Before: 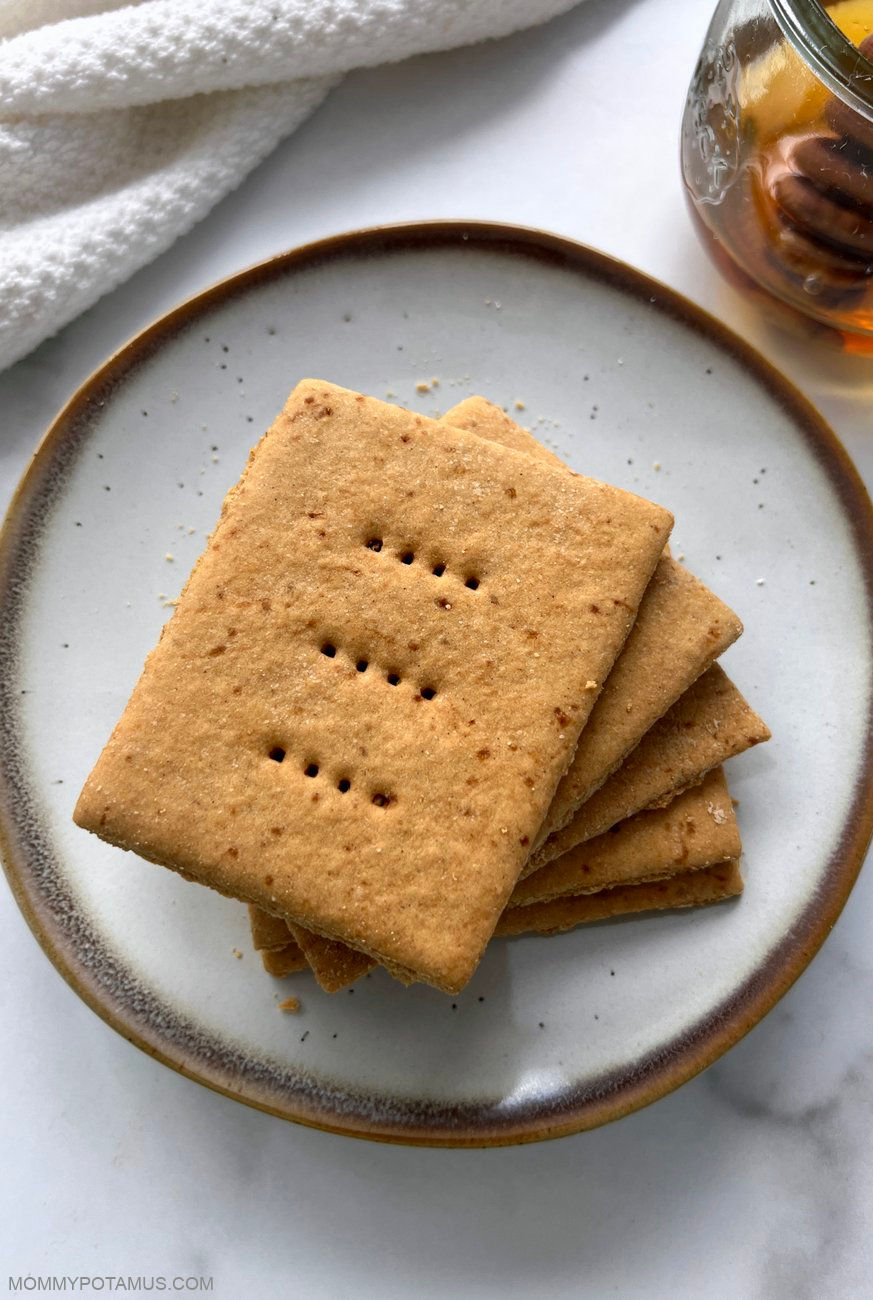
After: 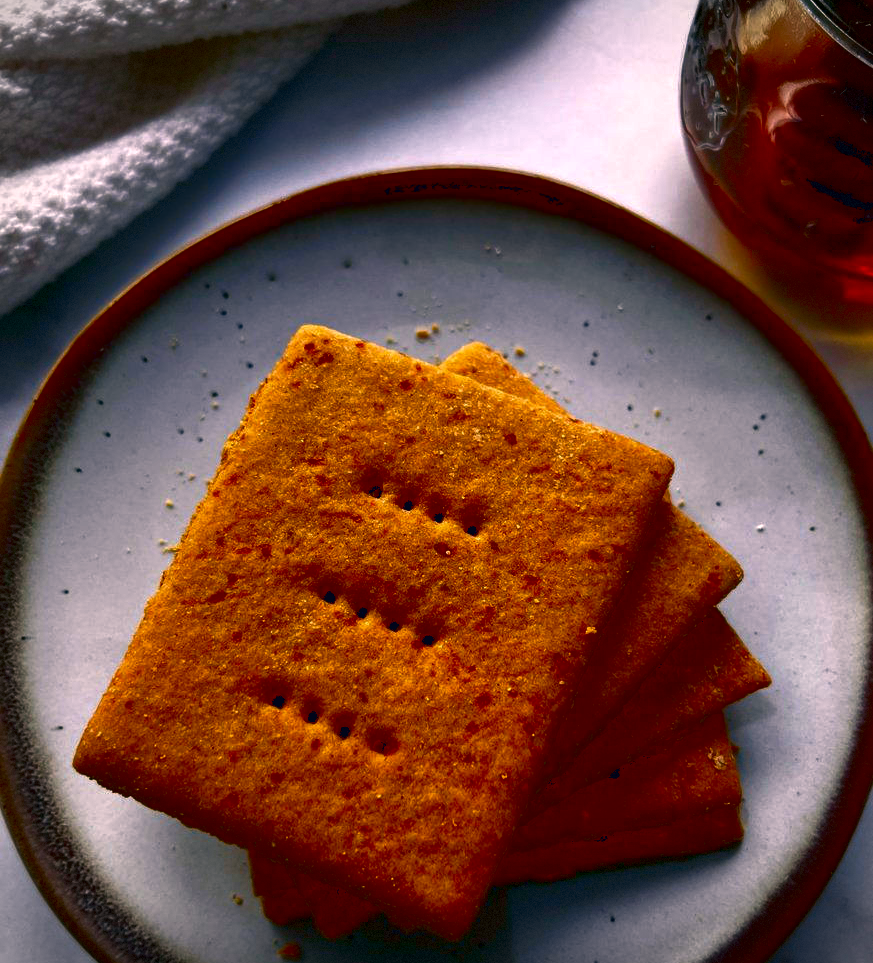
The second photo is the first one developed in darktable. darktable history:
crop: top 4.216%, bottom 21.642%
contrast brightness saturation: brightness -0.986, saturation 0.994
levels: levels [0, 0.435, 0.917]
color correction: highlights a* 14.27, highlights b* 6.04, shadows a* -6.32, shadows b* -15.21, saturation 0.873
vignetting: fall-off radius 60.83%, dithering 8-bit output
